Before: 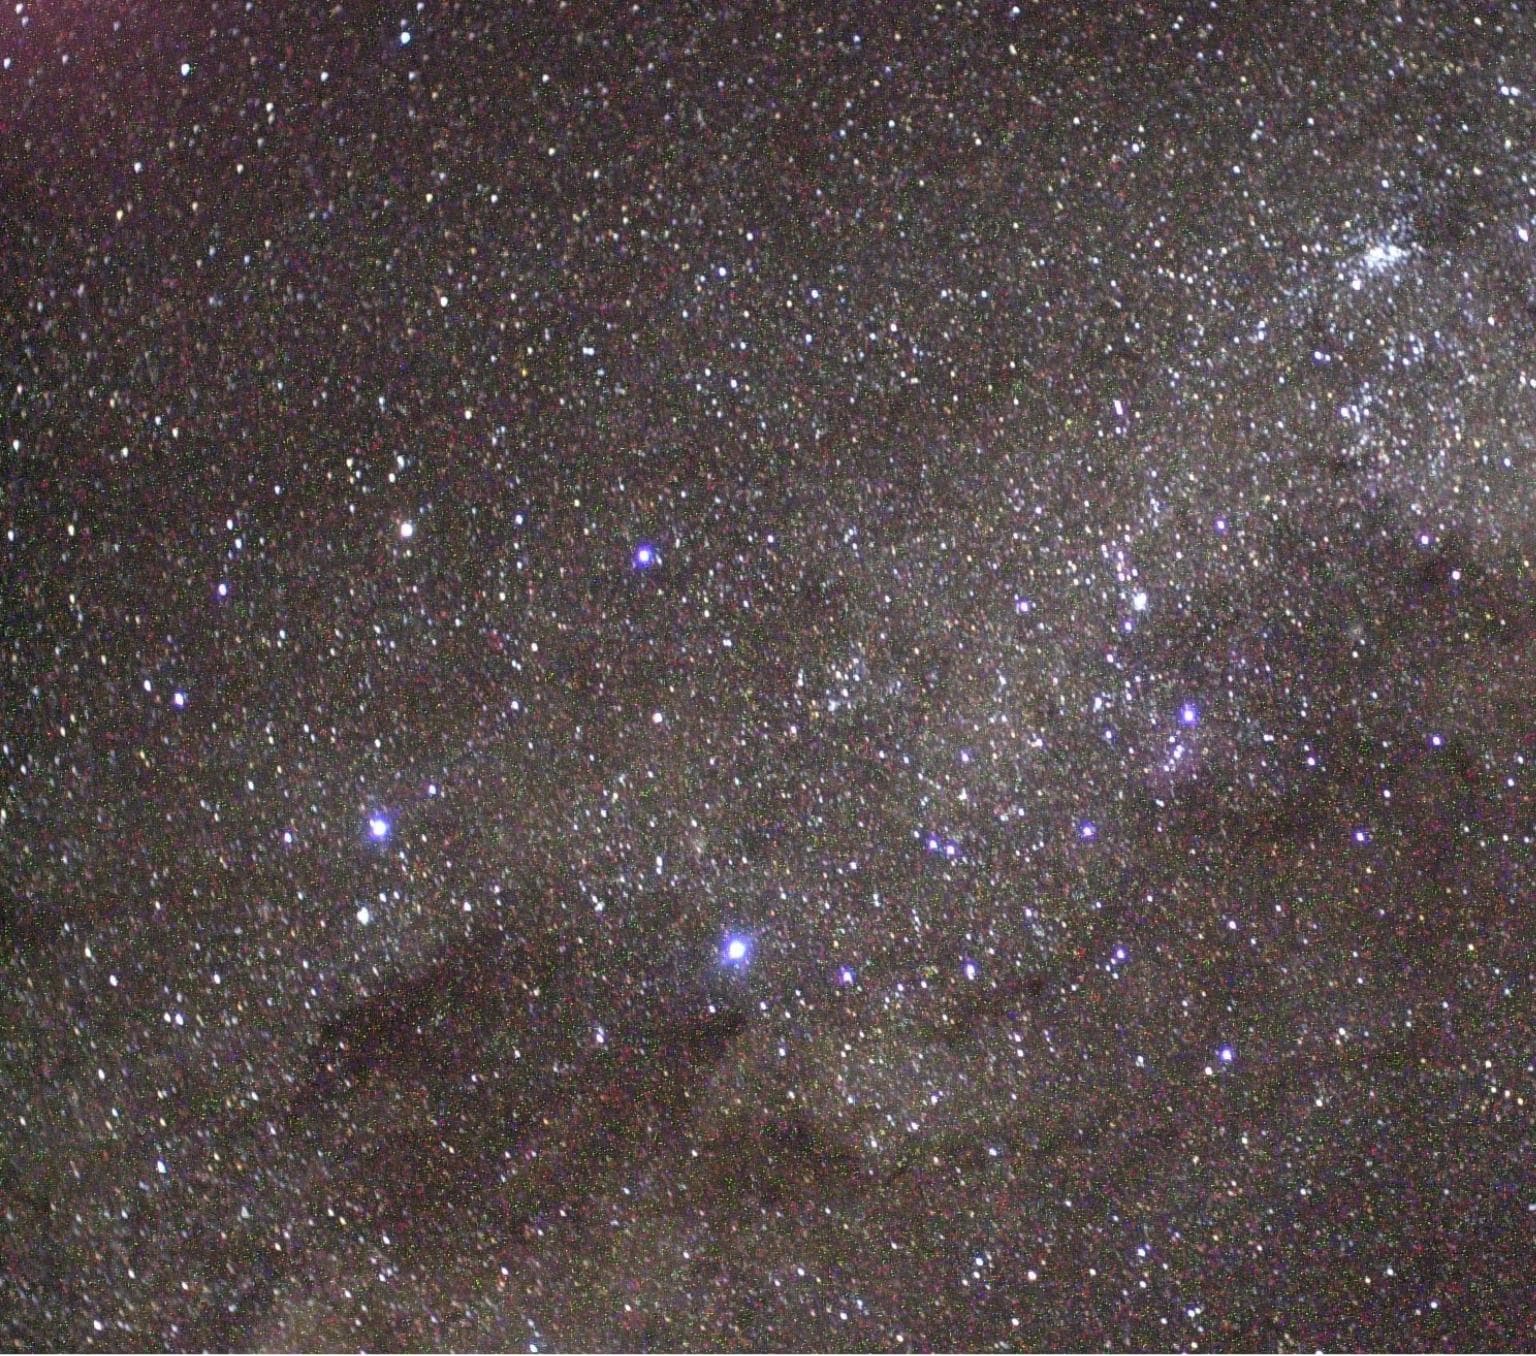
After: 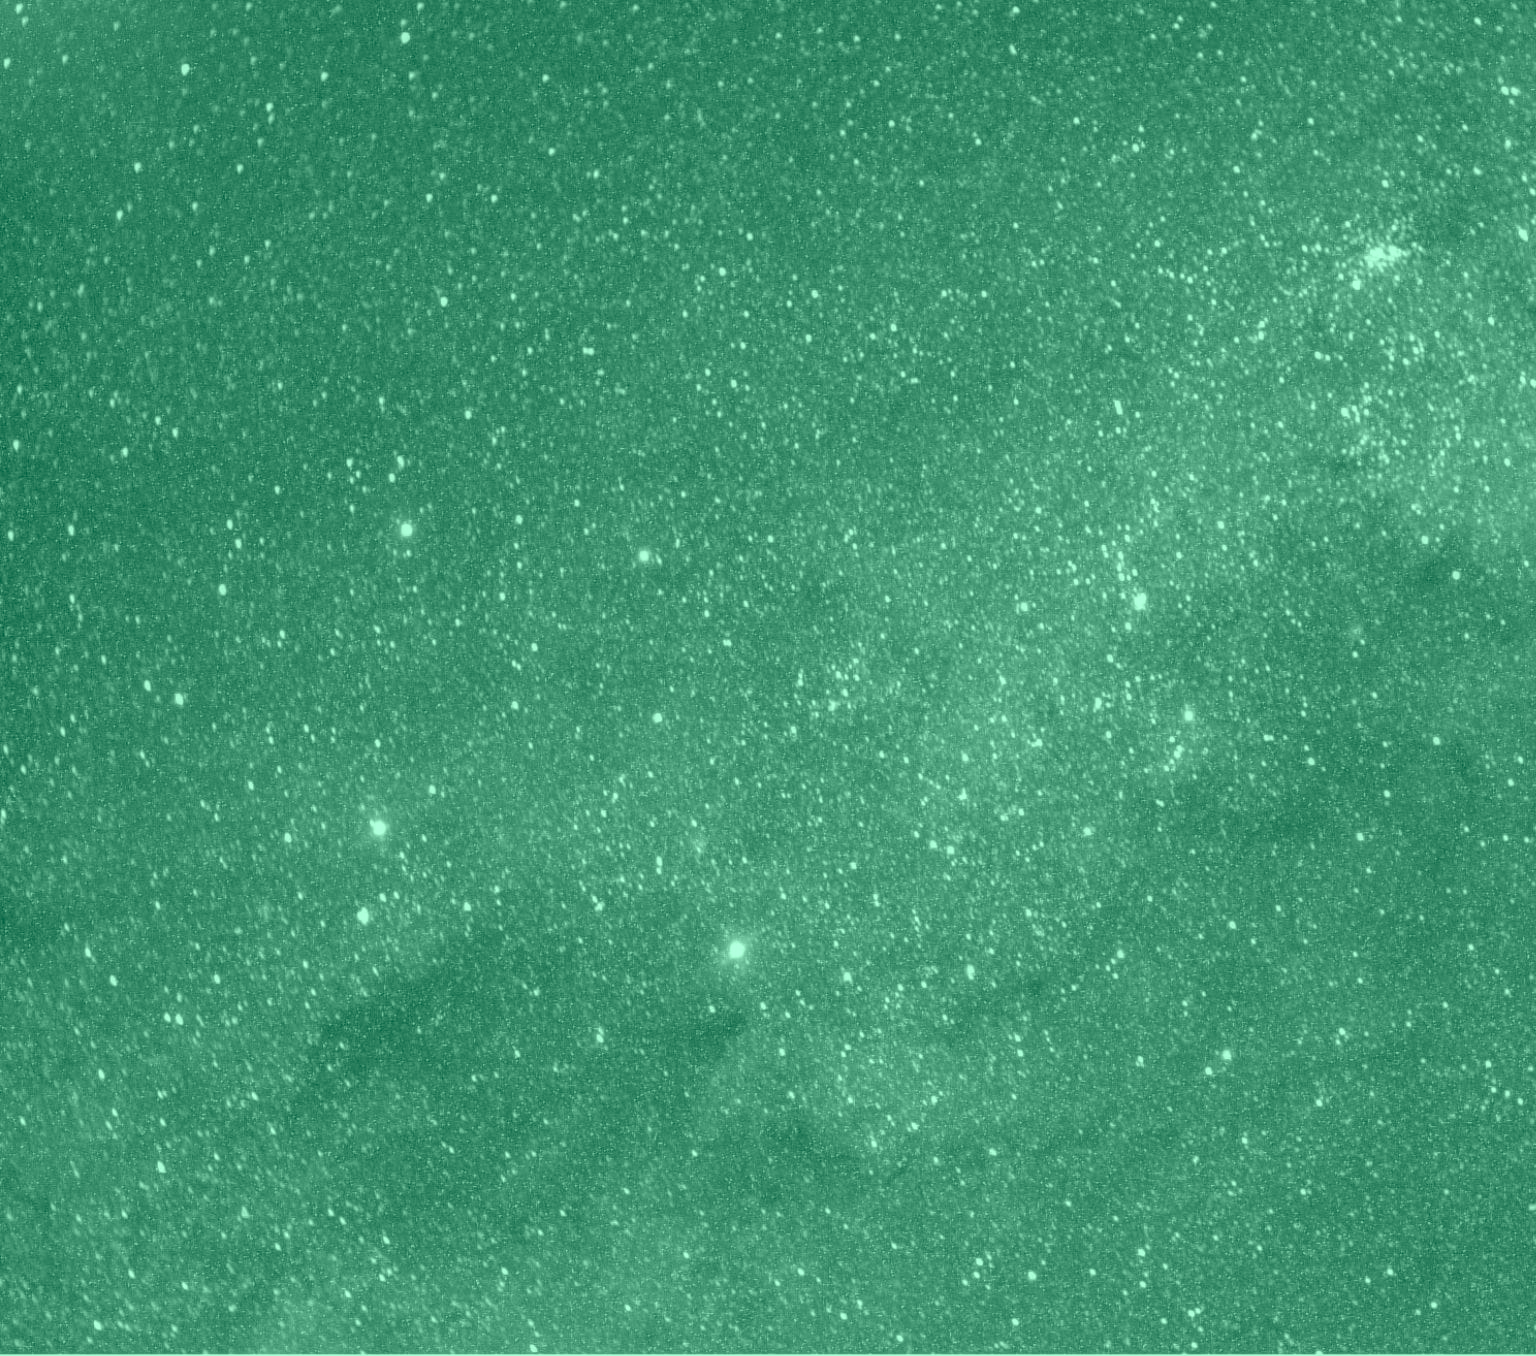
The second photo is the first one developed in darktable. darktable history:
exposure: exposure 0.564 EV, compensate highlight preservation false
local contrast: on, module defaults
colorize: hue 147.6°, saturation 65%, lightness 21.64%
